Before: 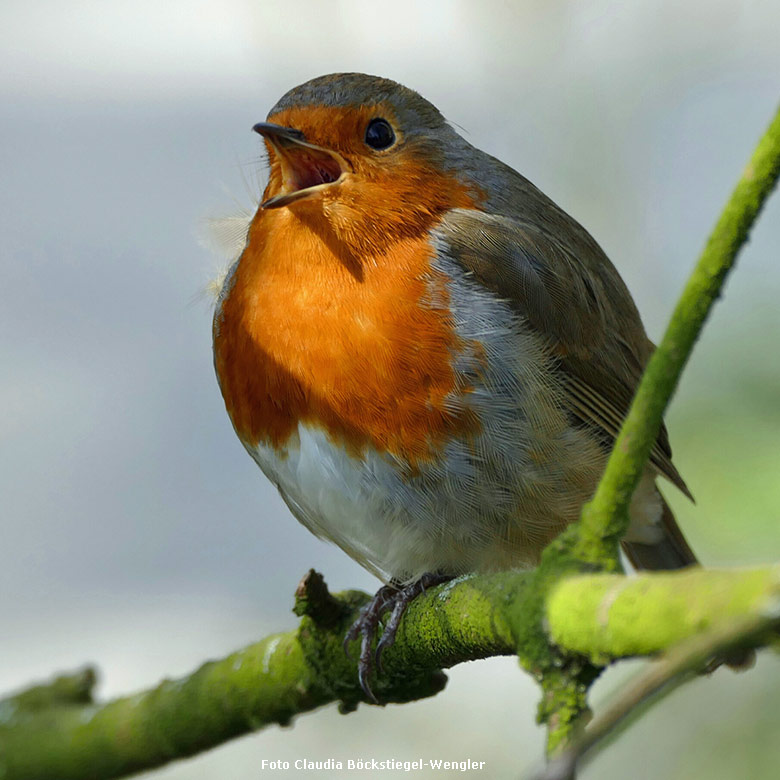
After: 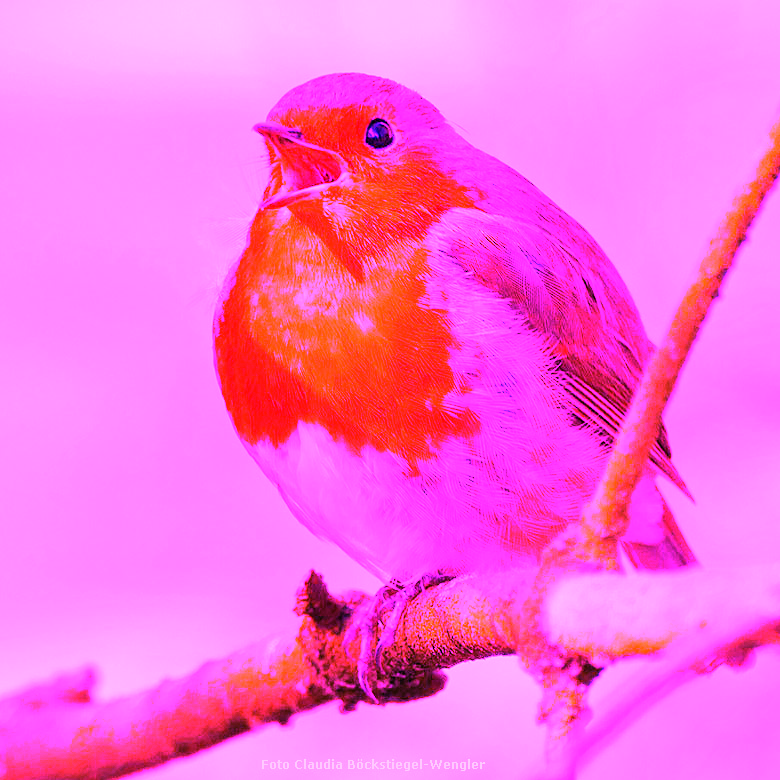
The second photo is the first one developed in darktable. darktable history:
white balance: red 8, blue 8
exposure: black level correction 0, exposure -0.766 EV, compensate highlight preservation false
